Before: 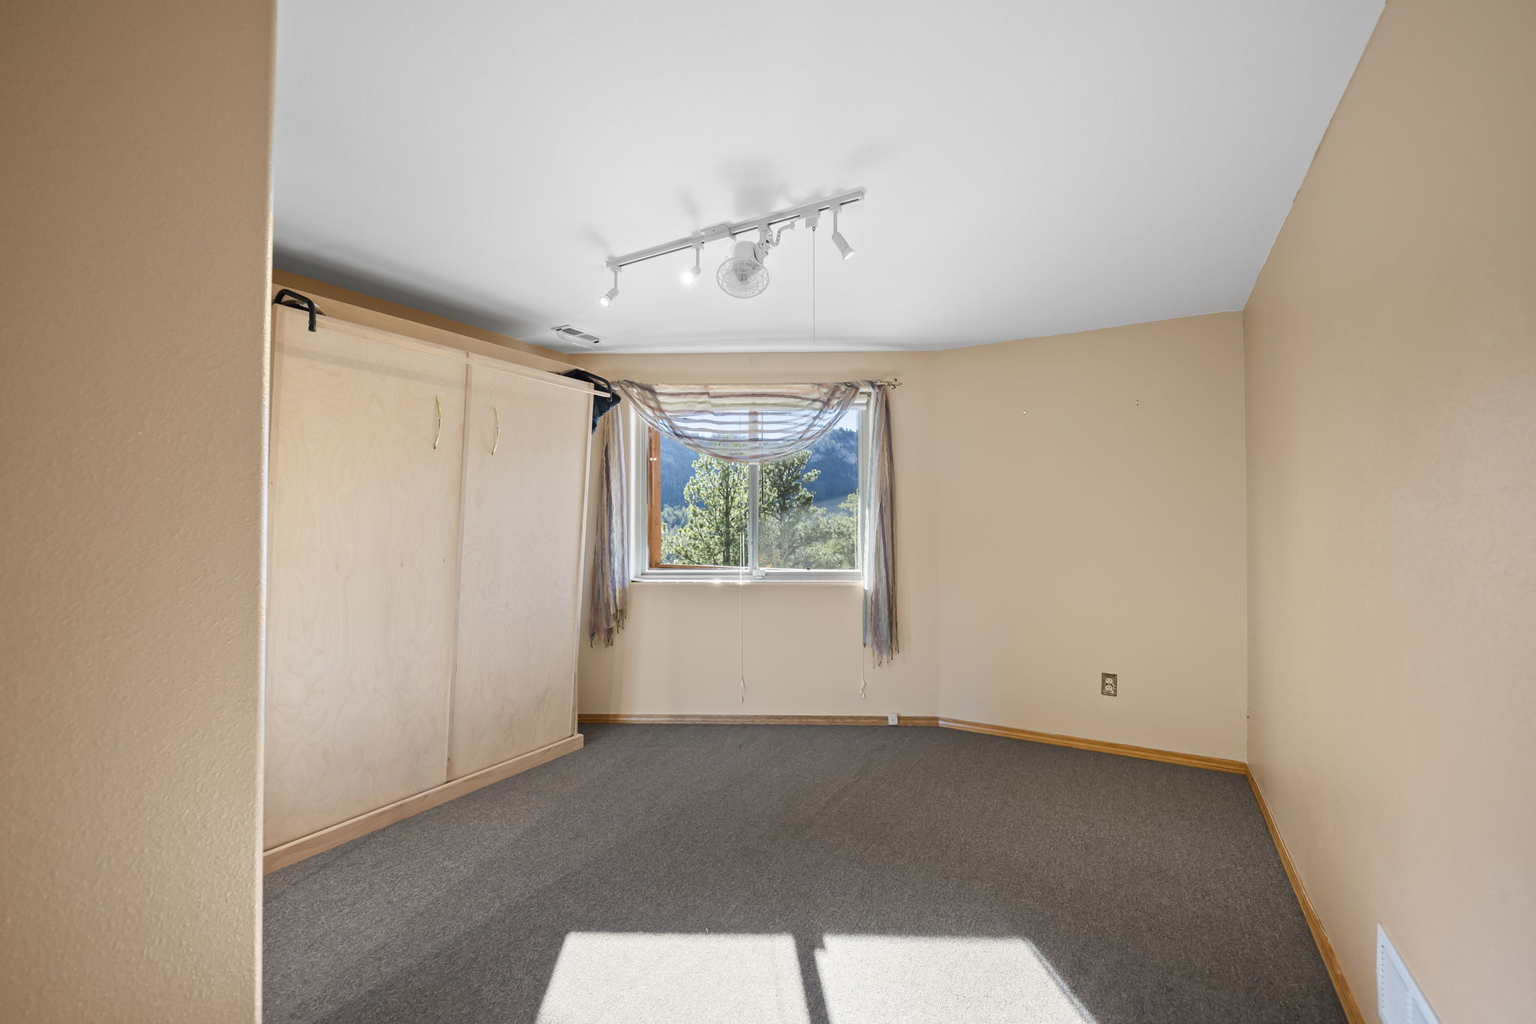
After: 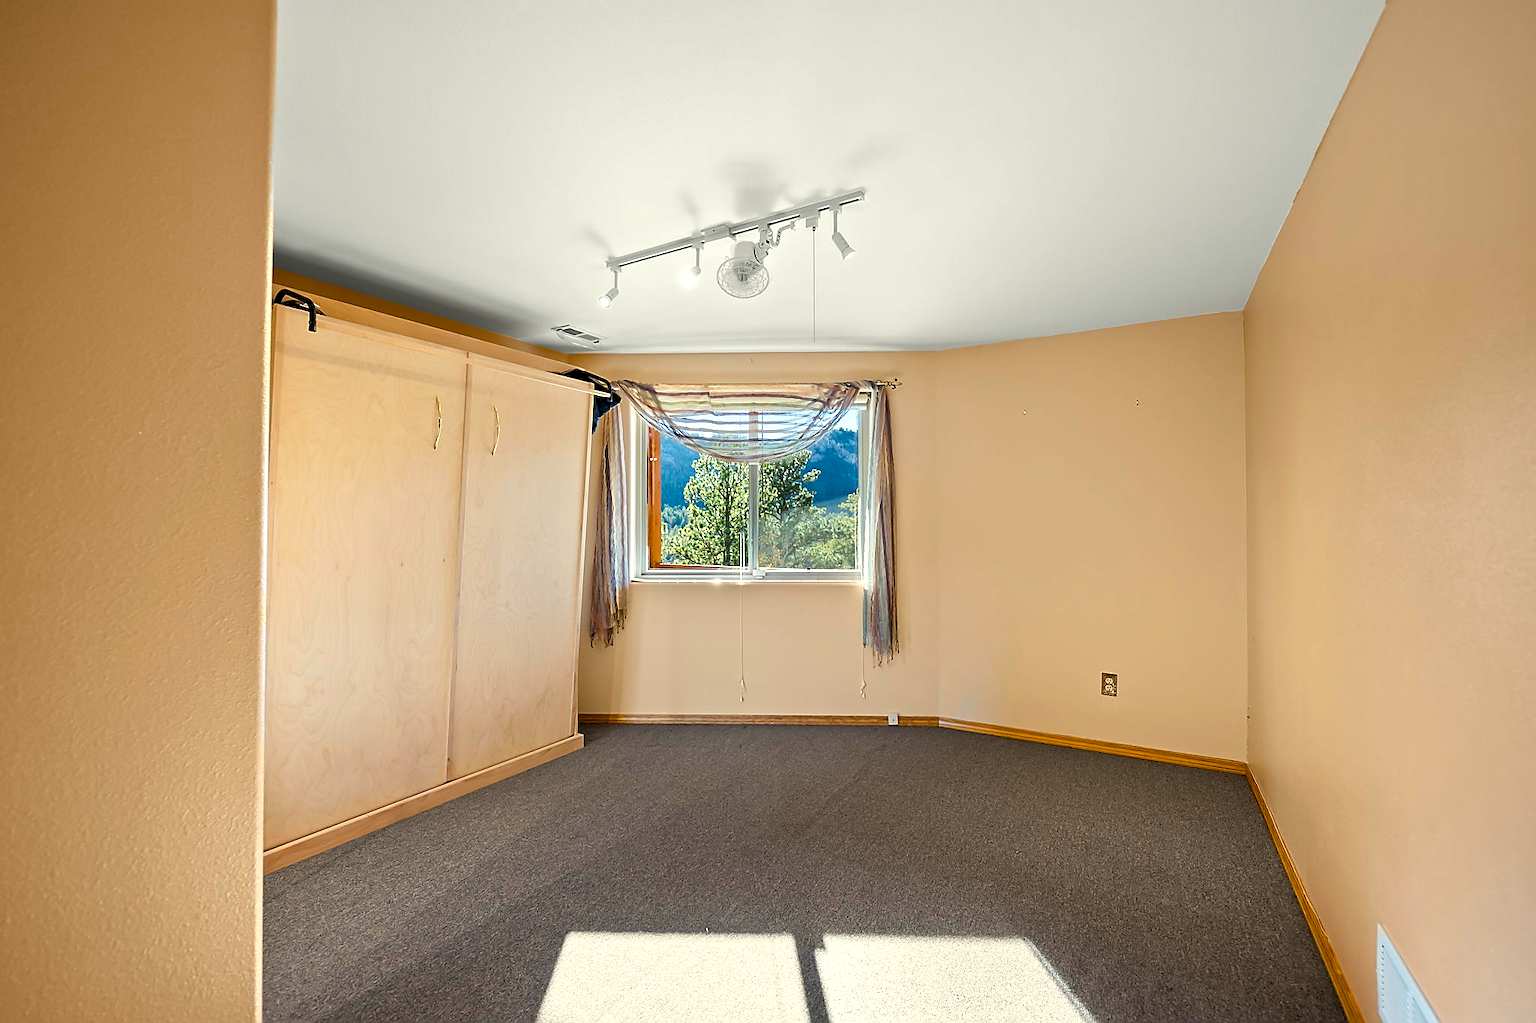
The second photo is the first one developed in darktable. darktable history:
shadows and highlights: shadows 37.78, highlights -27.68, soften with gaussian
color balance rgb: shadows lift › luminance -5.209%, shadows lift › chroma 1.202%, shadows lift › hue 219.26°, highlights gain › luminance 5.741%, highlights gain › chroma 2.524%, highlights gain › hue 93°, global offset › luminance -0.889%, perceptual saturation grading › global saturation 30.179%, global vibrance 25.1%, contrast 9.385%
sharpen: radius 1.356, amount 1.265, threshold 0.848
